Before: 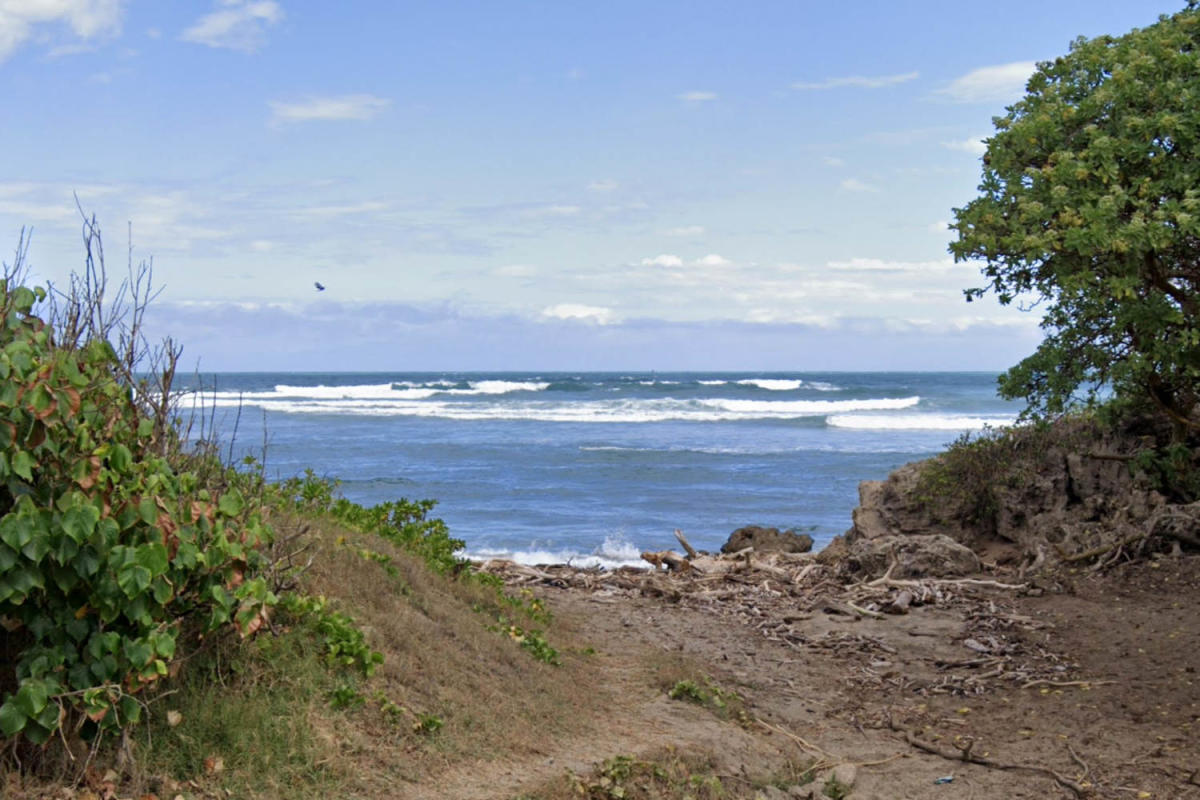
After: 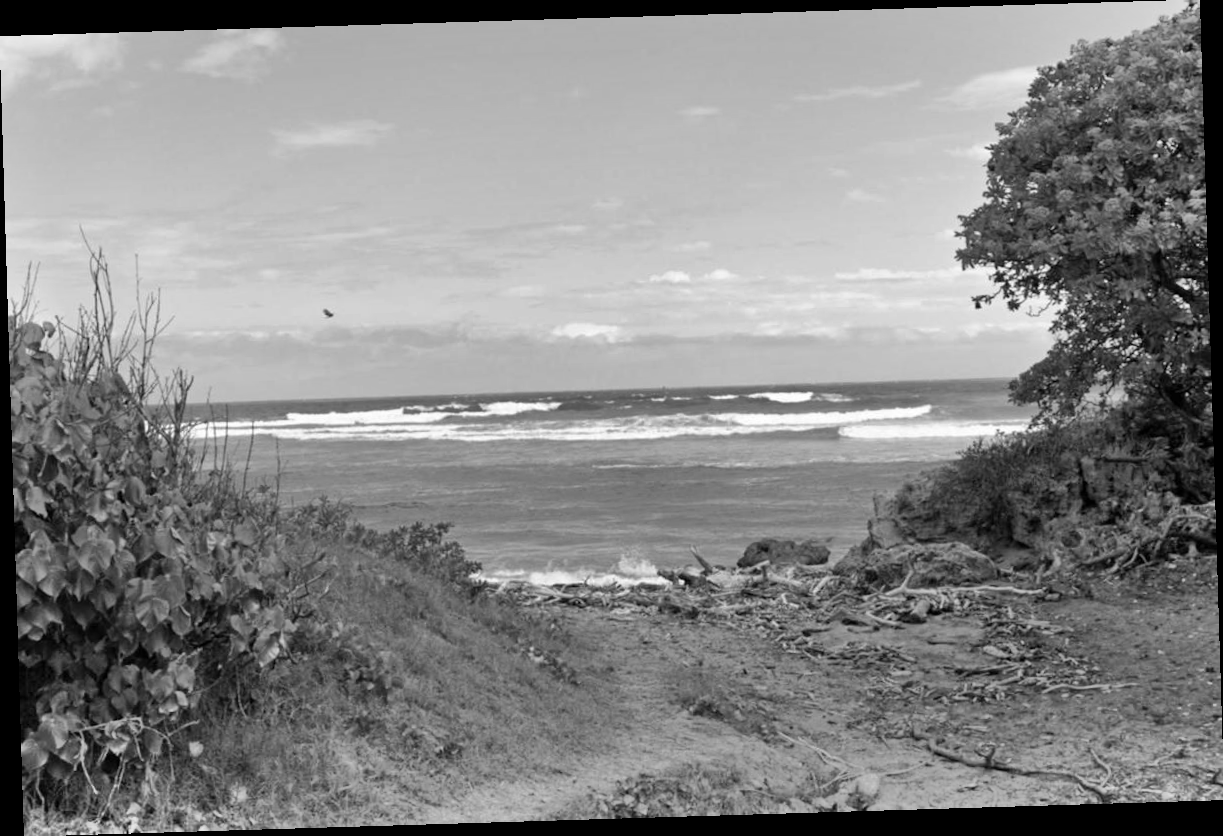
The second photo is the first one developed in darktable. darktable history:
color zones: curves: ch0 [(0.004, 0.588) (0.116, 0.636) (0.259, 0.476) (0.423, 0.464) (0.75, 0.5)]; ch1 [(0, 0) (0.143, 0) (0.286, 0) (0.429, 0) (0.571, 0) (0.714, 0) (0.857, 0)]
shadows and highlights: radius 133.83, soften with gaussian
rotate and perspective: rotation -1.75°, automatic cropping off
